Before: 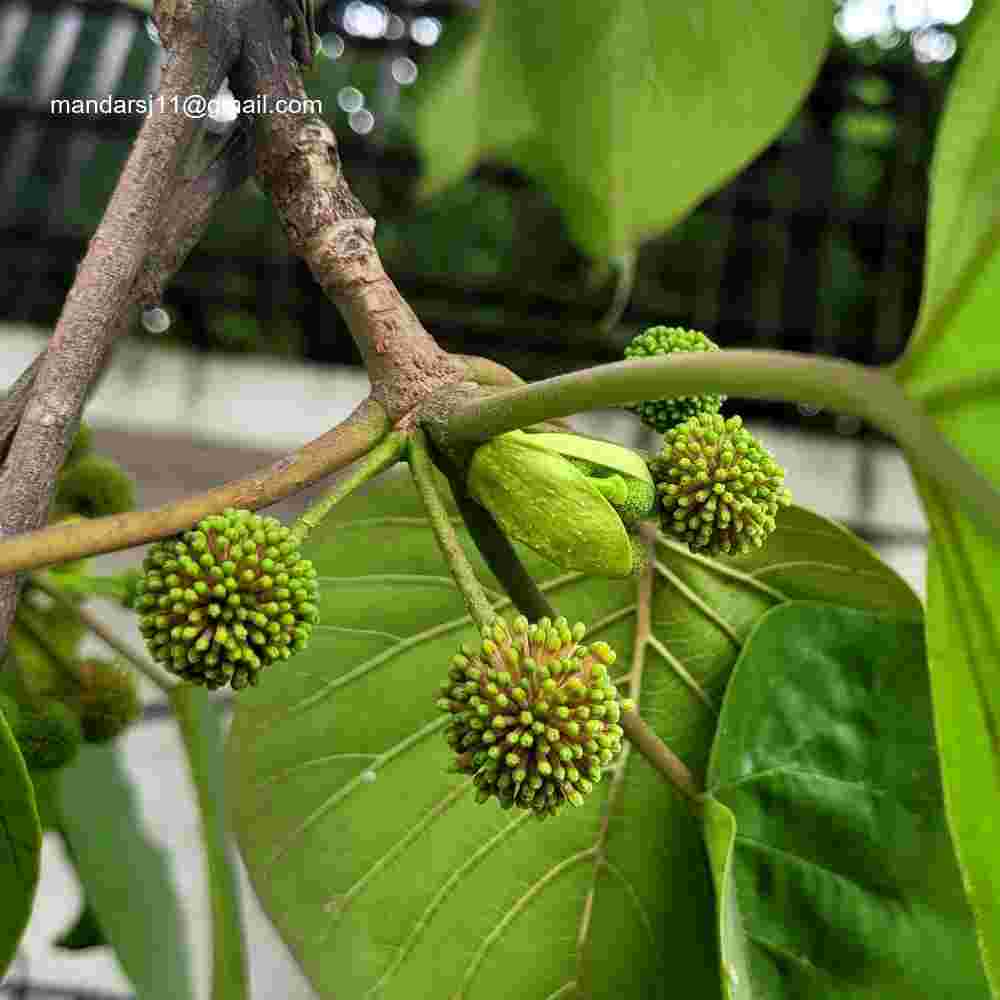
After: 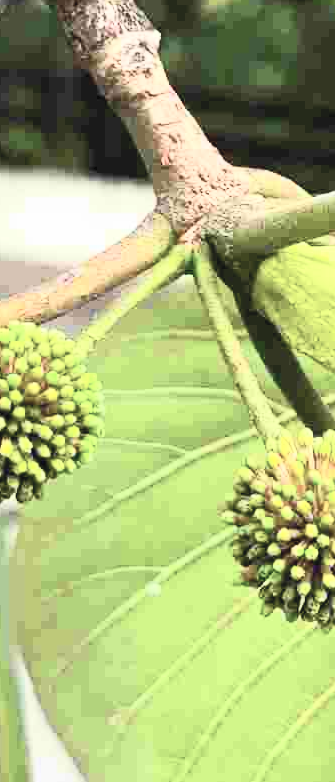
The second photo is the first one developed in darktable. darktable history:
crop and rotate: left 21.526%, top 18.773%, right 44.887%, bottom 2.981%
exposure: black level correction 0, exposure 0.394 EV, compensate exposure bias true, compensate highlight preservation false
contrast brightness saturation: contrast 0.444, brightness 0.548, saturation -0.191
